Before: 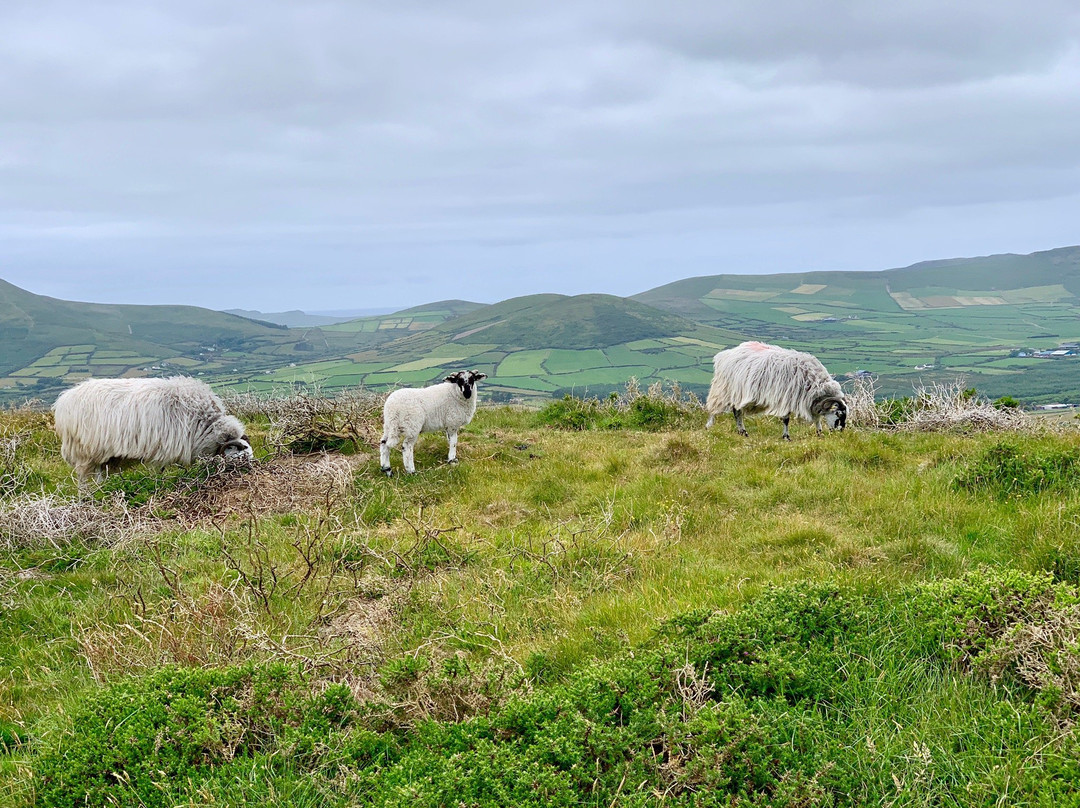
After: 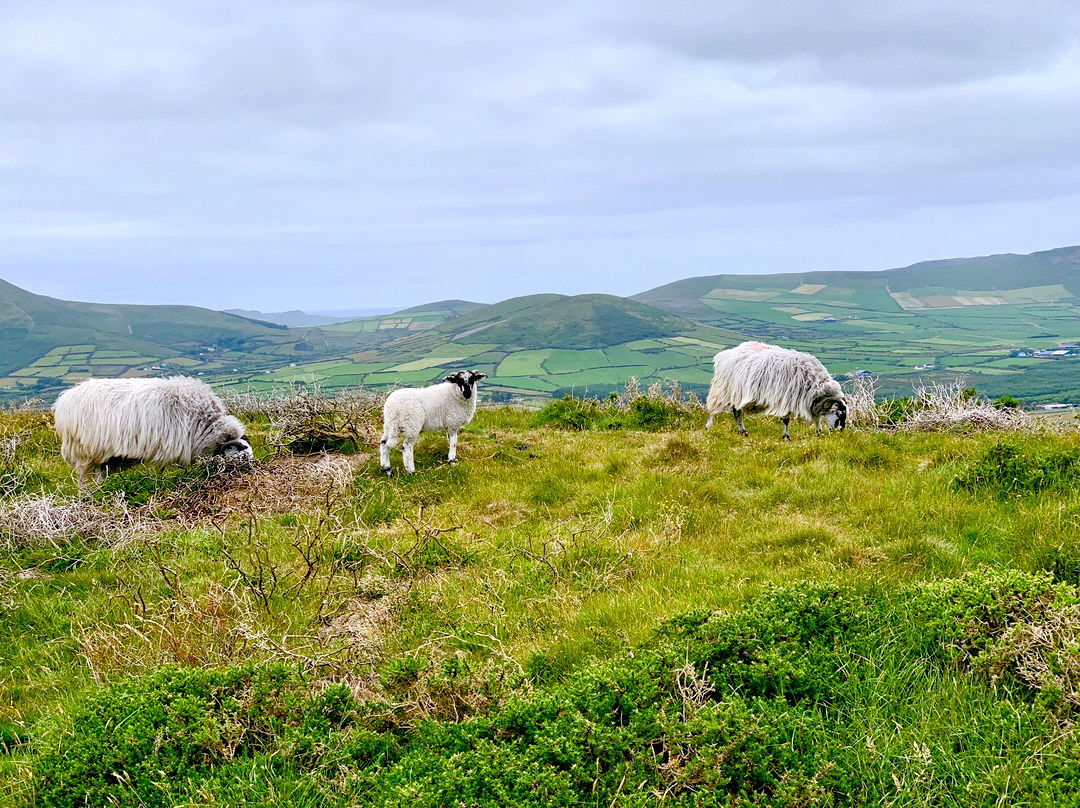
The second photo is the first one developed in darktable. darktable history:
color balance: lift [1, 0.998, 1.001, 1.002], gamma [1, 1.02, 1, 0.98], gain [1, 1.02, 1.003, 0.98]
white balance: red 0.98, blue 1.034
color balance rgb: shadows lift › luminance -9.41%, highlights gain › luminance 17.6%, global offset › luminance -1.45%, perceptual saturation grading › highlights -17.77%, perceptual saturation grading › mid-tones 33.1%, perceptual saturation grading › shadows 50.52%, global vibrance 24.22%
